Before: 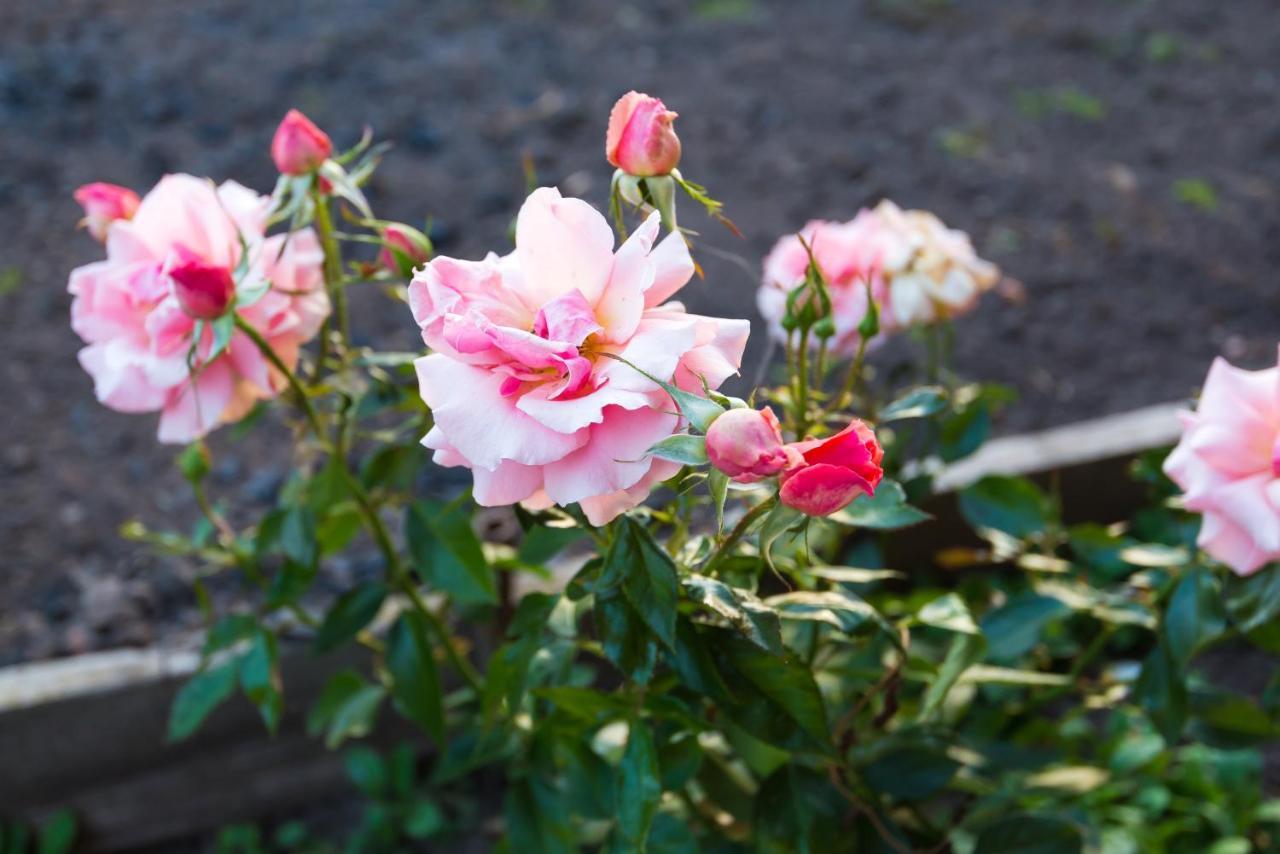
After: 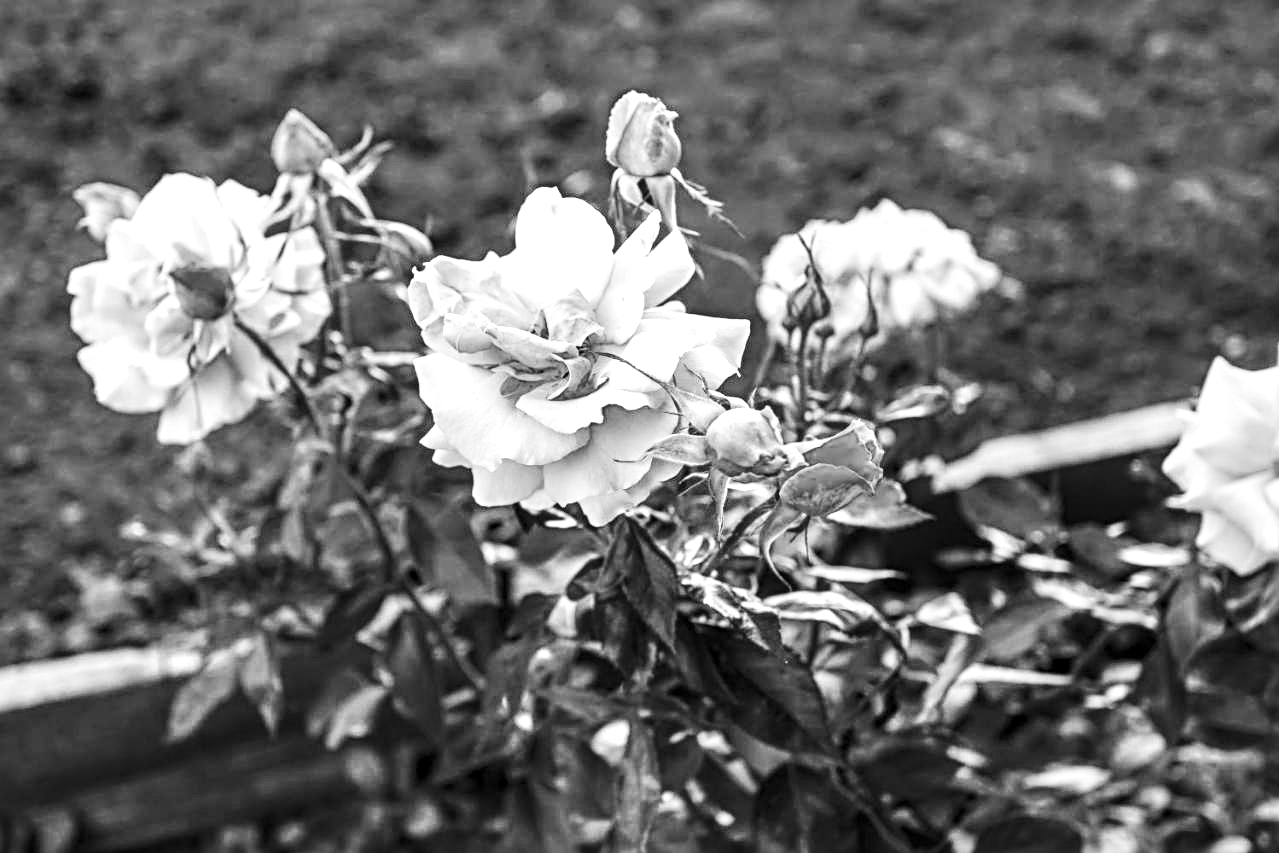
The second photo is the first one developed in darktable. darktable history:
white balance: red 0.984, blue 1.059
monochrome: on, module defaults
sharpen: radius 4
shadows and highlights: low approximation 0.01, soften with gaussian
tone curve: curves: ch0 [(0, 0.026) (0.184, 0.172) (0.391, 0.468) (0.446, 0.56) (0.605, 0.758) (0.831, 0.931) (0.992, 1)]; ch1 [(0, 0) (0.437, 0.447) (0.501, 0.502) (0.538, 0.539) (0.574, 0.589) (0.617, 0.64) (0.699, 0.749) (0.859, 0.919) (1, 1)]; ch2 [(0, 0) (0.33, 0.301) (0.421, 0.443) (0.447, 0.482) (0.499, 0.509) (0.538, 0.564) (0.585, 0.615) (0.664, 0.664) (1, 1)], color space Lab, independent channels, preserve colors none
local contrast: detail 150%
tone equalizer: on, module defaults
